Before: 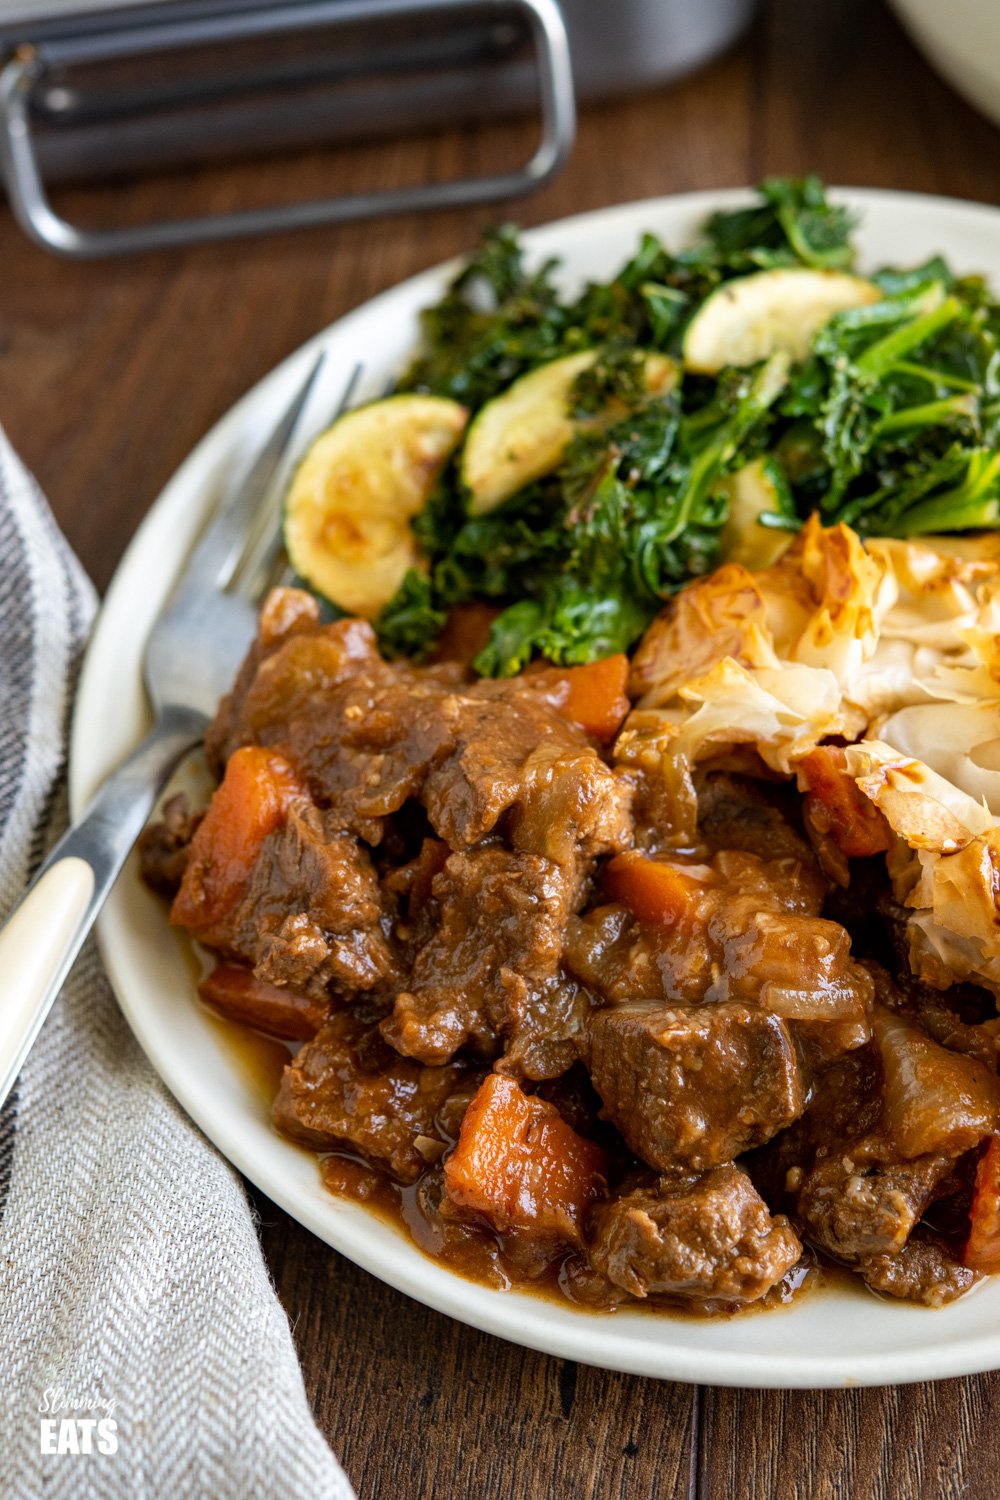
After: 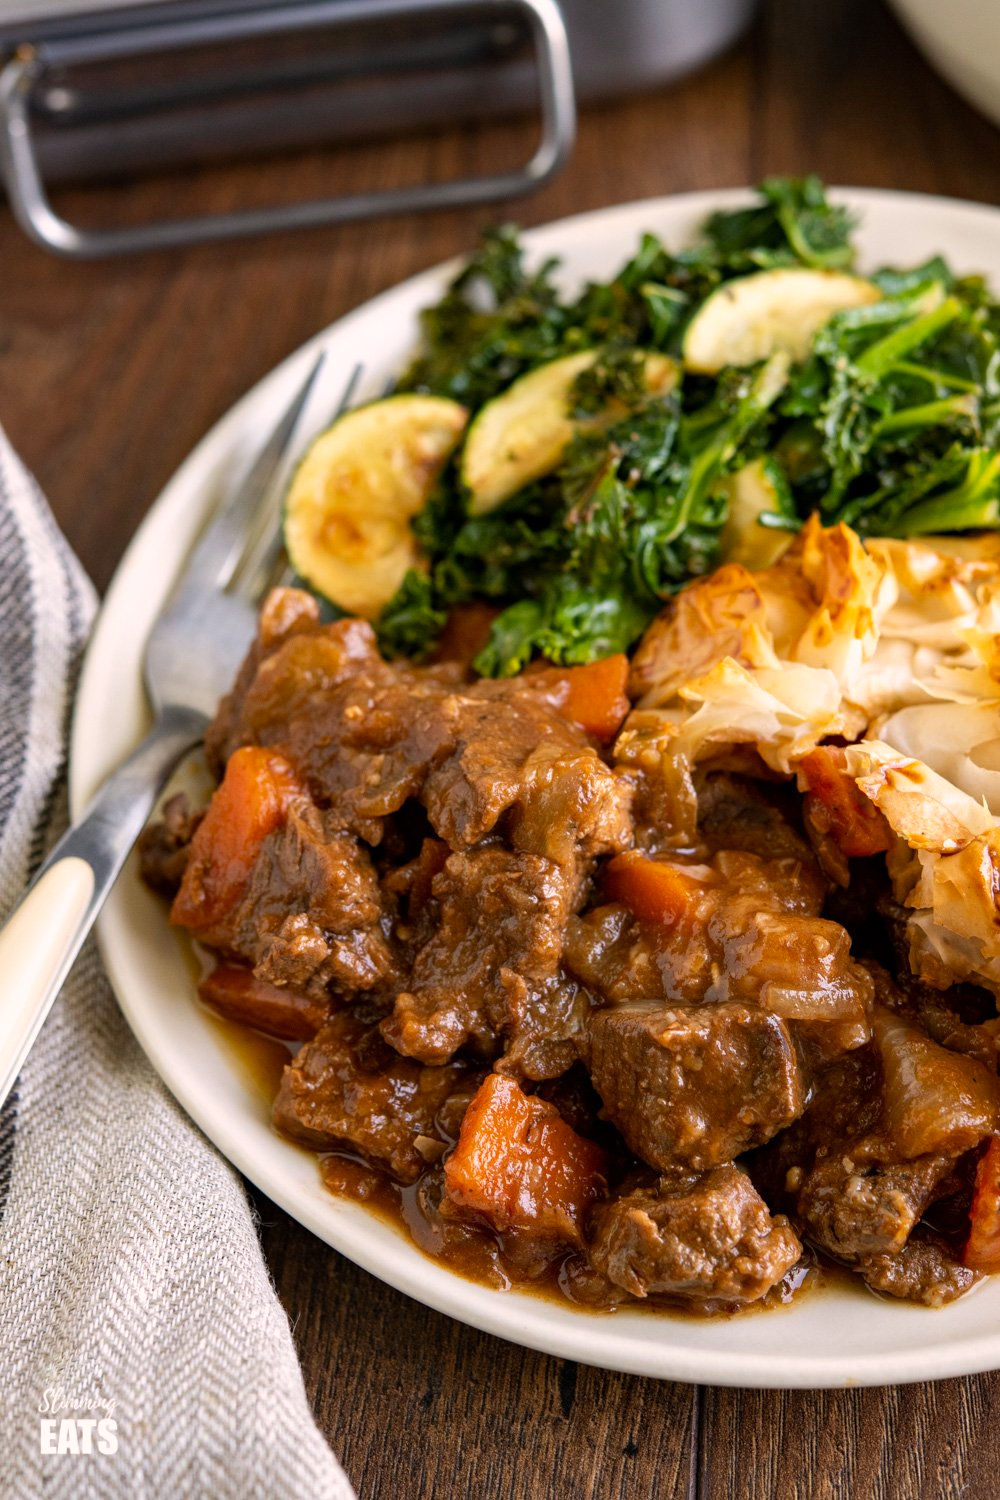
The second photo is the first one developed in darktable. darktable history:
color correction: highlights a* 6.85, highlights b* 4.1
